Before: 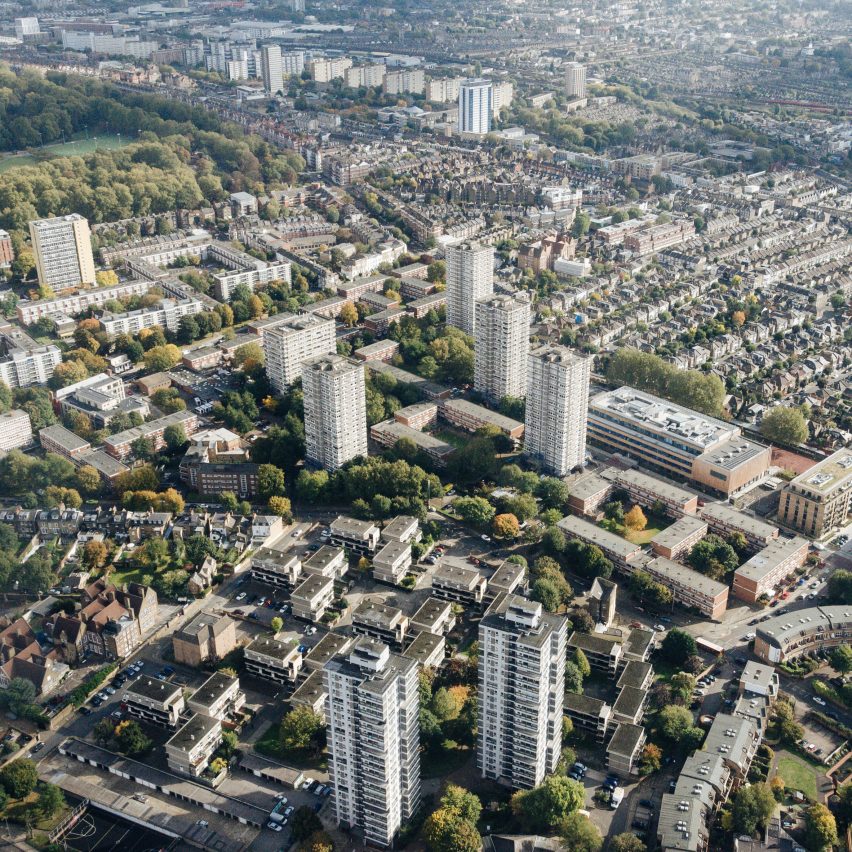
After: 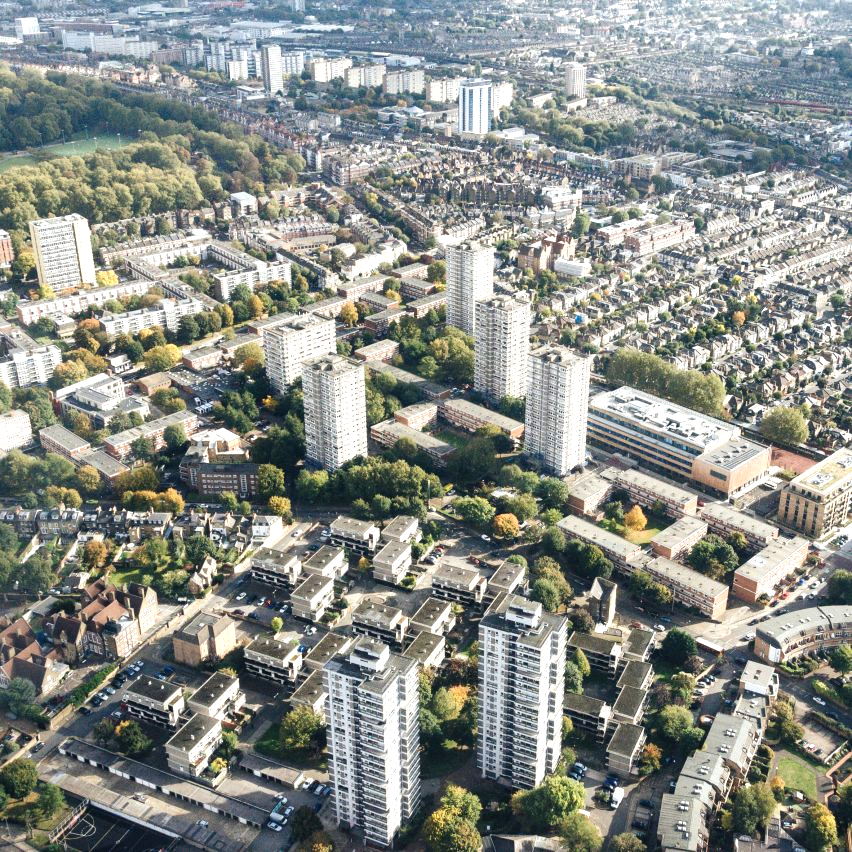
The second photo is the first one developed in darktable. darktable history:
exposure: black level correction 0, exposure 0.692 EV, compensate highlight preservation false
shadows and highlights: soften with gaussian
